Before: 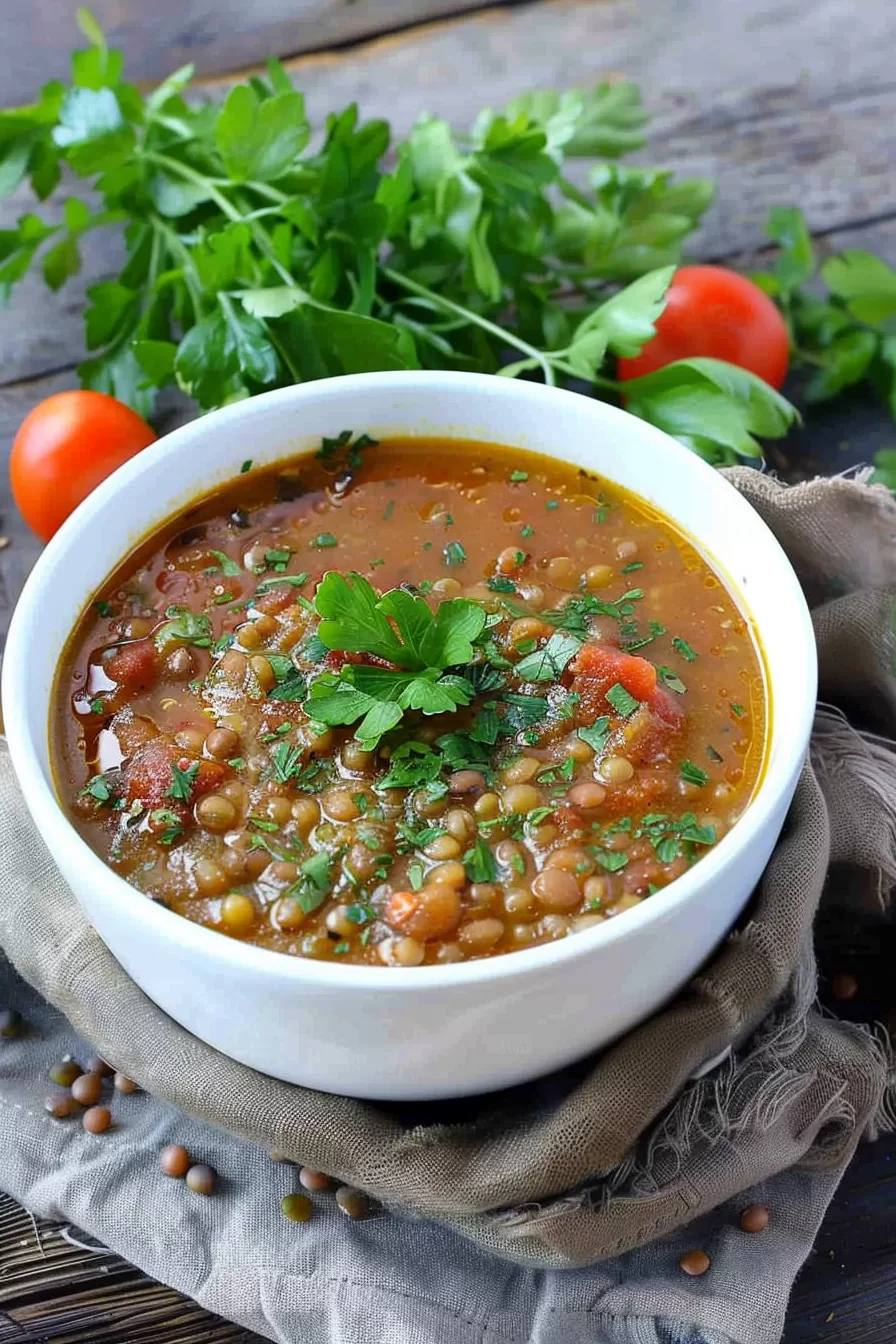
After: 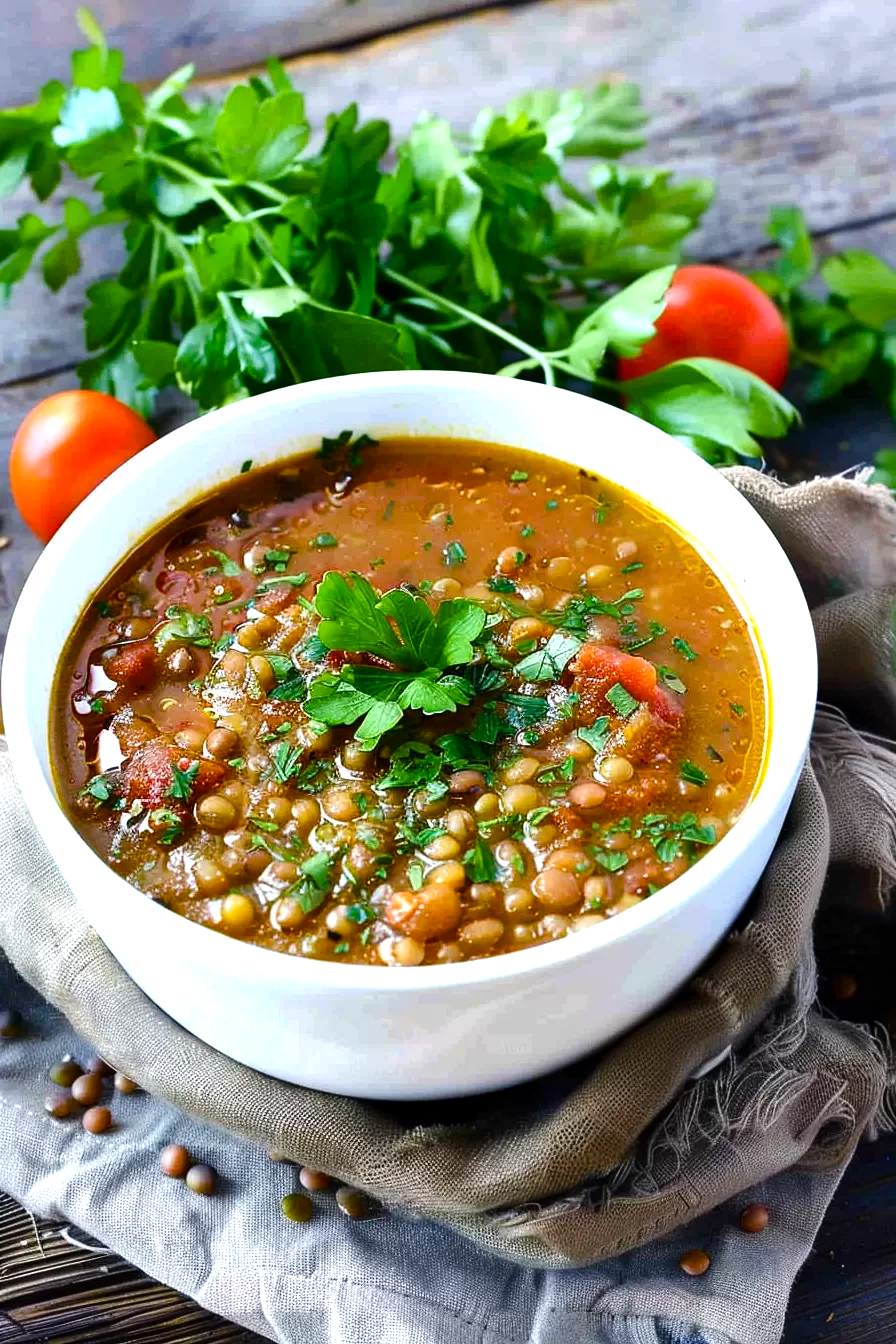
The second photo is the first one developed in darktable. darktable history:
color balance rgb: perceptual saturation grading › global saturation 0.55%, perceptual saturation grading › mid-tones 6.412%, perceptual saturation grading › shadows 71.703%, global vibrance 20%
tone equalizer: -8 EV -0.754 EV, -7 EV -0.707 EV, -6 EV -0.635 EV, -5 EV -0.389 EV, -3 EV 0.383 EV, -2 EV 0.6 EV, -1 EV 0.698 EV, +0 EV 0.77 EV, edges refinement/feathering 500, mask exposure compensation -1.57 EV, preserve details no
